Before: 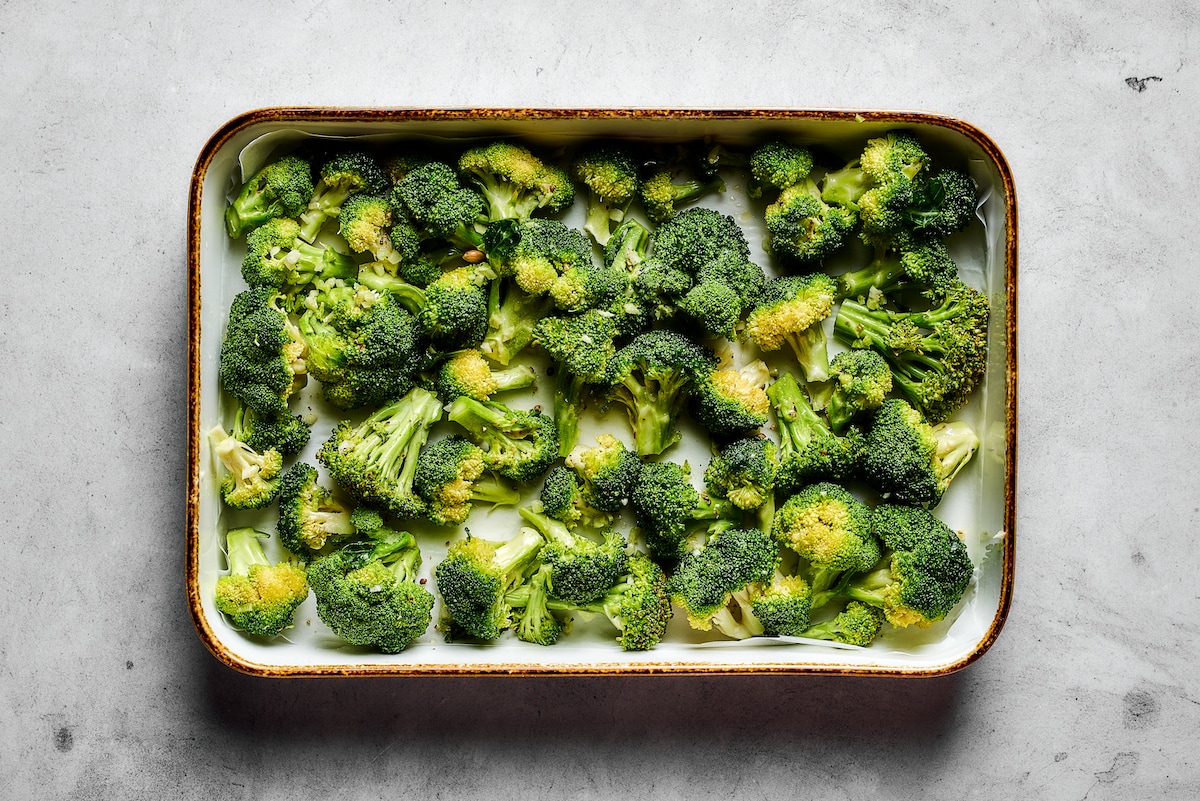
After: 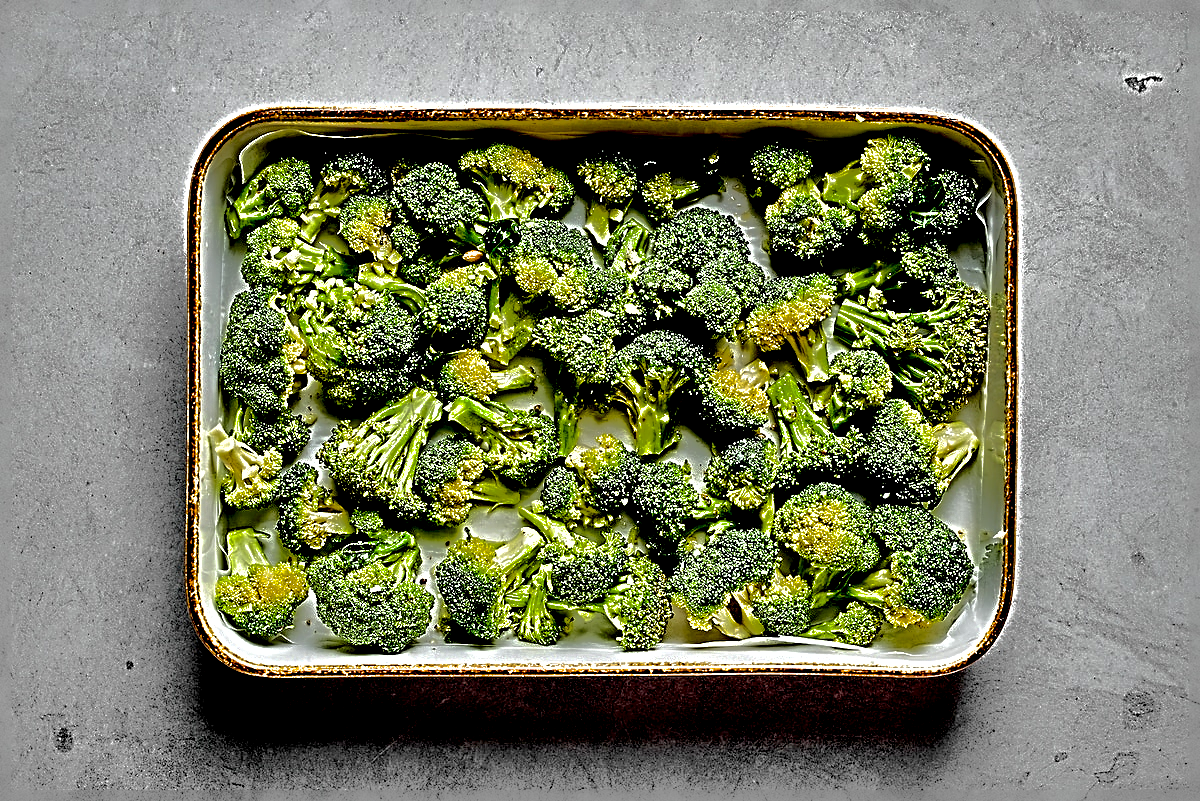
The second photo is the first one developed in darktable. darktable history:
exposure: black level correction 0.029, exposure -0.08 EV, compensate highlight preservation false
sharpen: radius 4.049, amount 1.993
shadows and highlights: shadows 25.97, highlights -70.73
